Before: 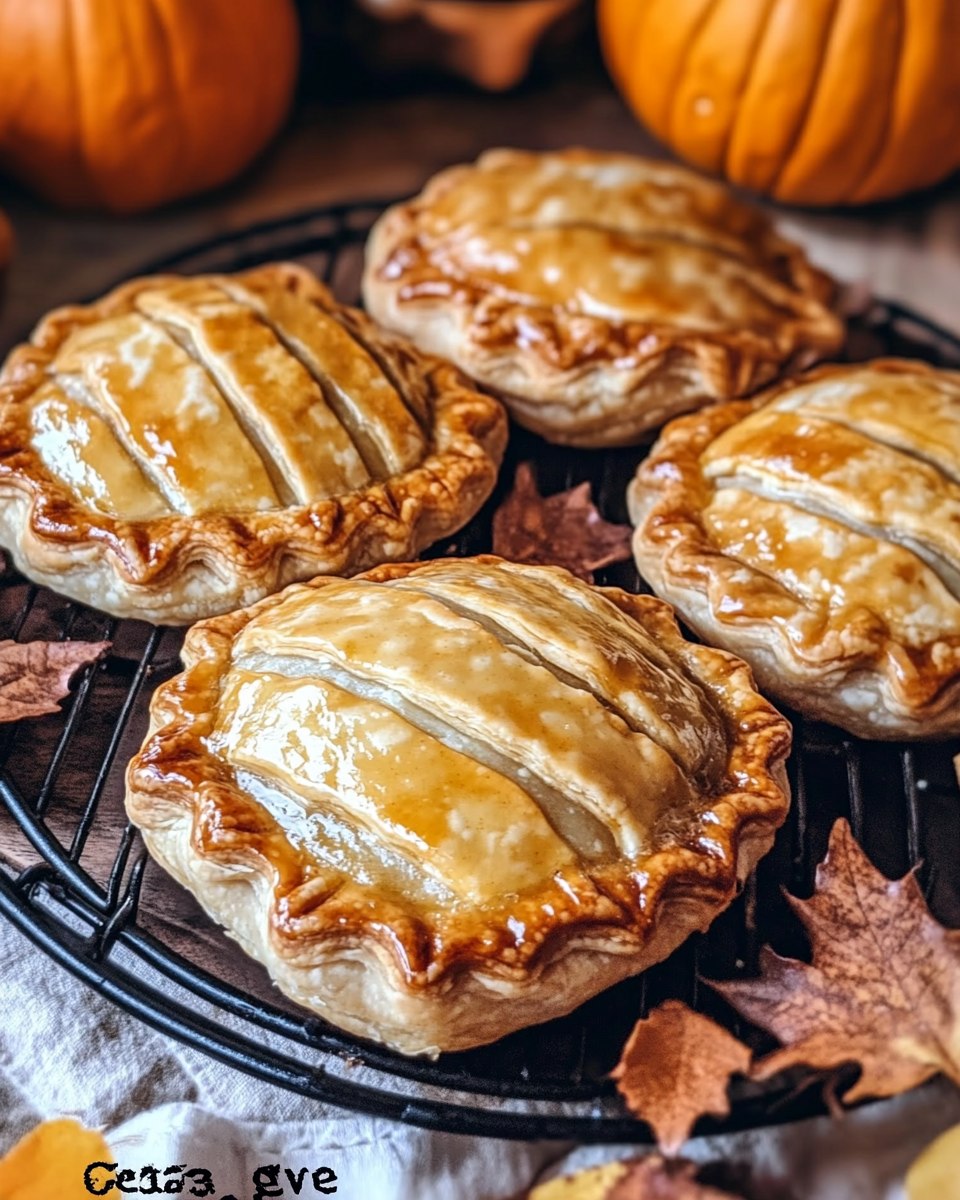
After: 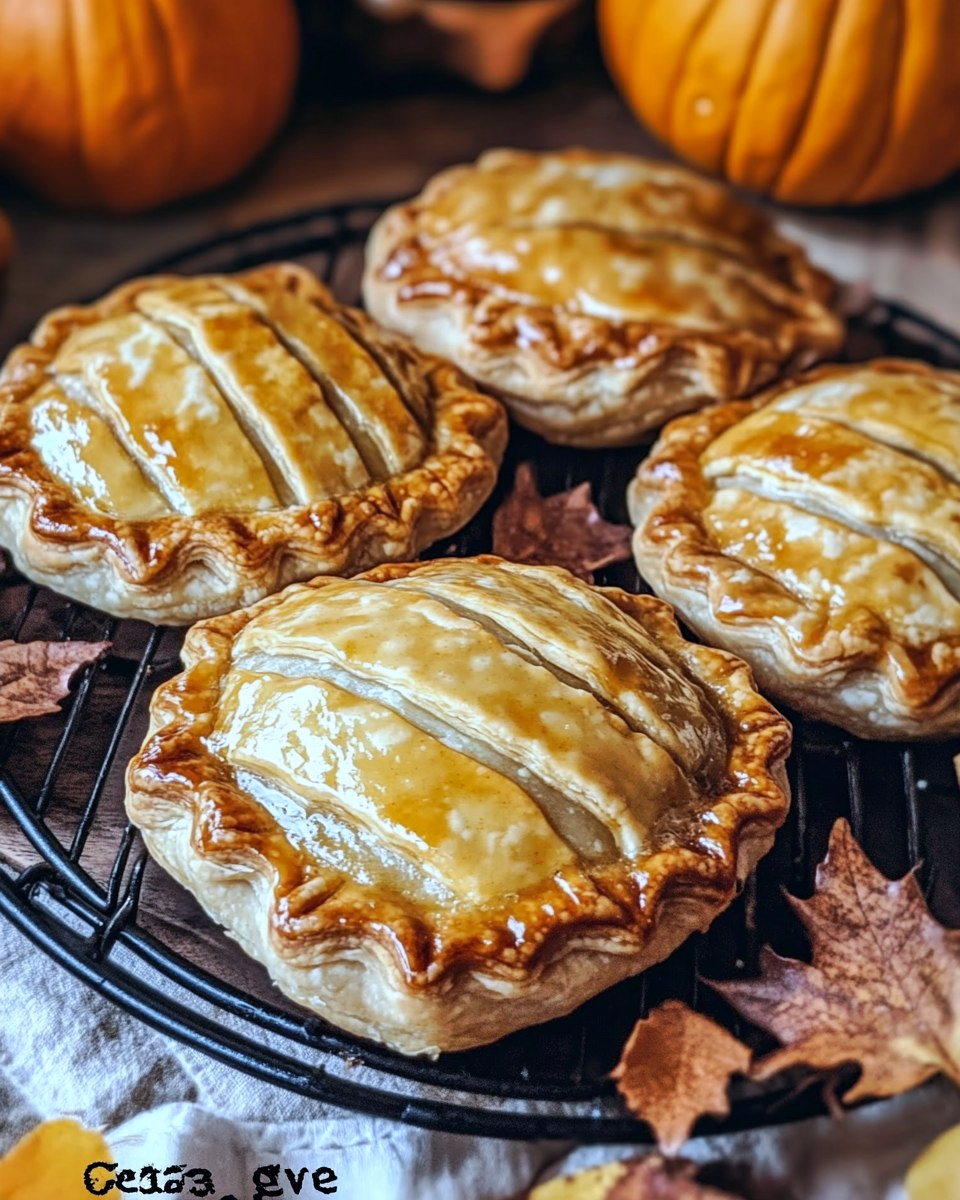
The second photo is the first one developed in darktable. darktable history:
white balance: red 0.925, blue 1.046
tone curve: curves: ch0 [(0, 0) (0.003, 0.003) (0.011, 0.011) (0.025, 0.024) (0.044, 0.043) (0.069, 0.067) (0.1, 0.096) (0.136, 0.131) (0.177, 0.171) (0.224, 0.217) (0.277, 0.268) (0.335, 0.324) (0.399, 0.386) (0.468, 0.453) (0.543, 0.547) (0.623, 0.626) (0.709, 0.712) (0.801, 0.802) (0.898, 0.898) (1, 1)], preserve colors none
